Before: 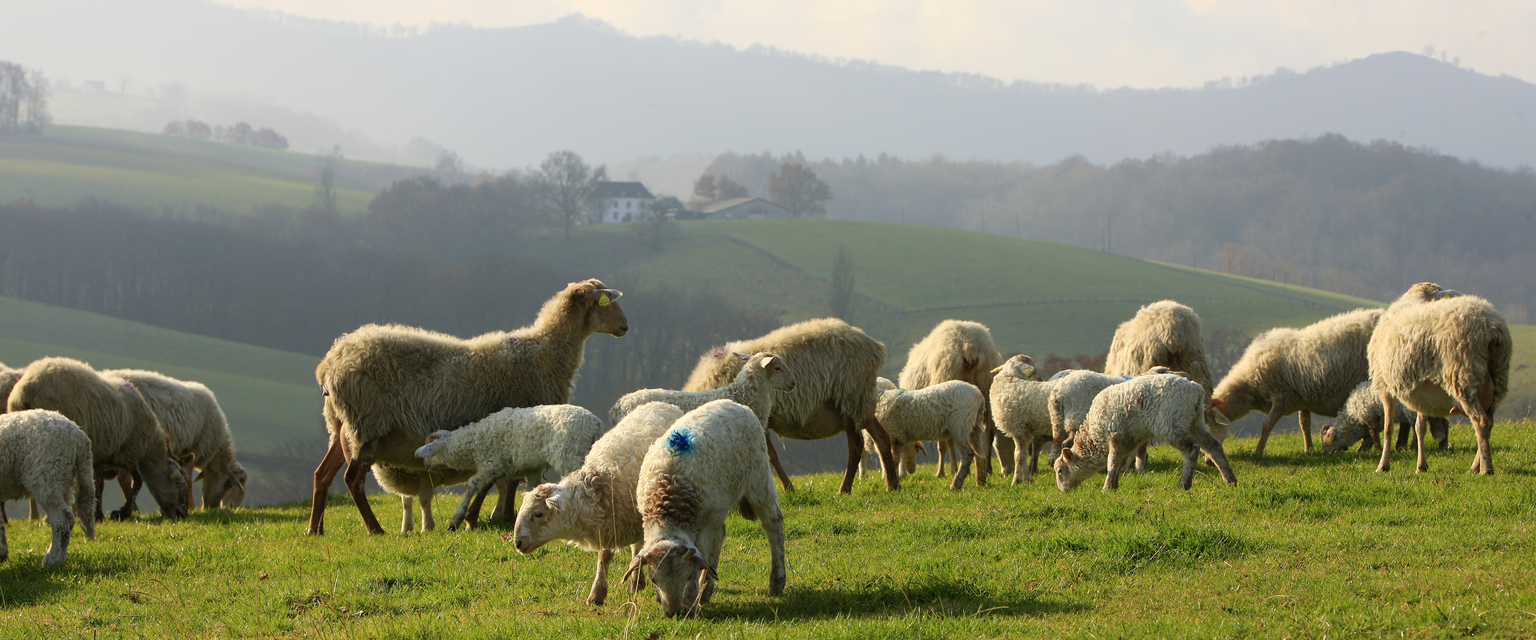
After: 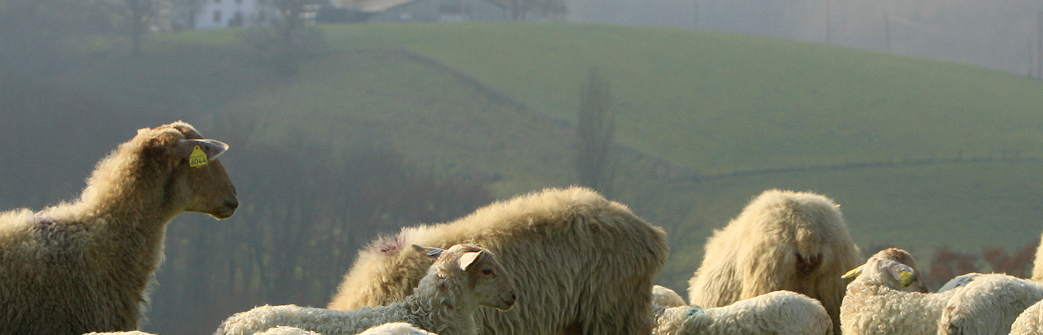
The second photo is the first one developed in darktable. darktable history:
crop: left 31.627%, top 32.164%, right 27.617%, bottom 36.386%
